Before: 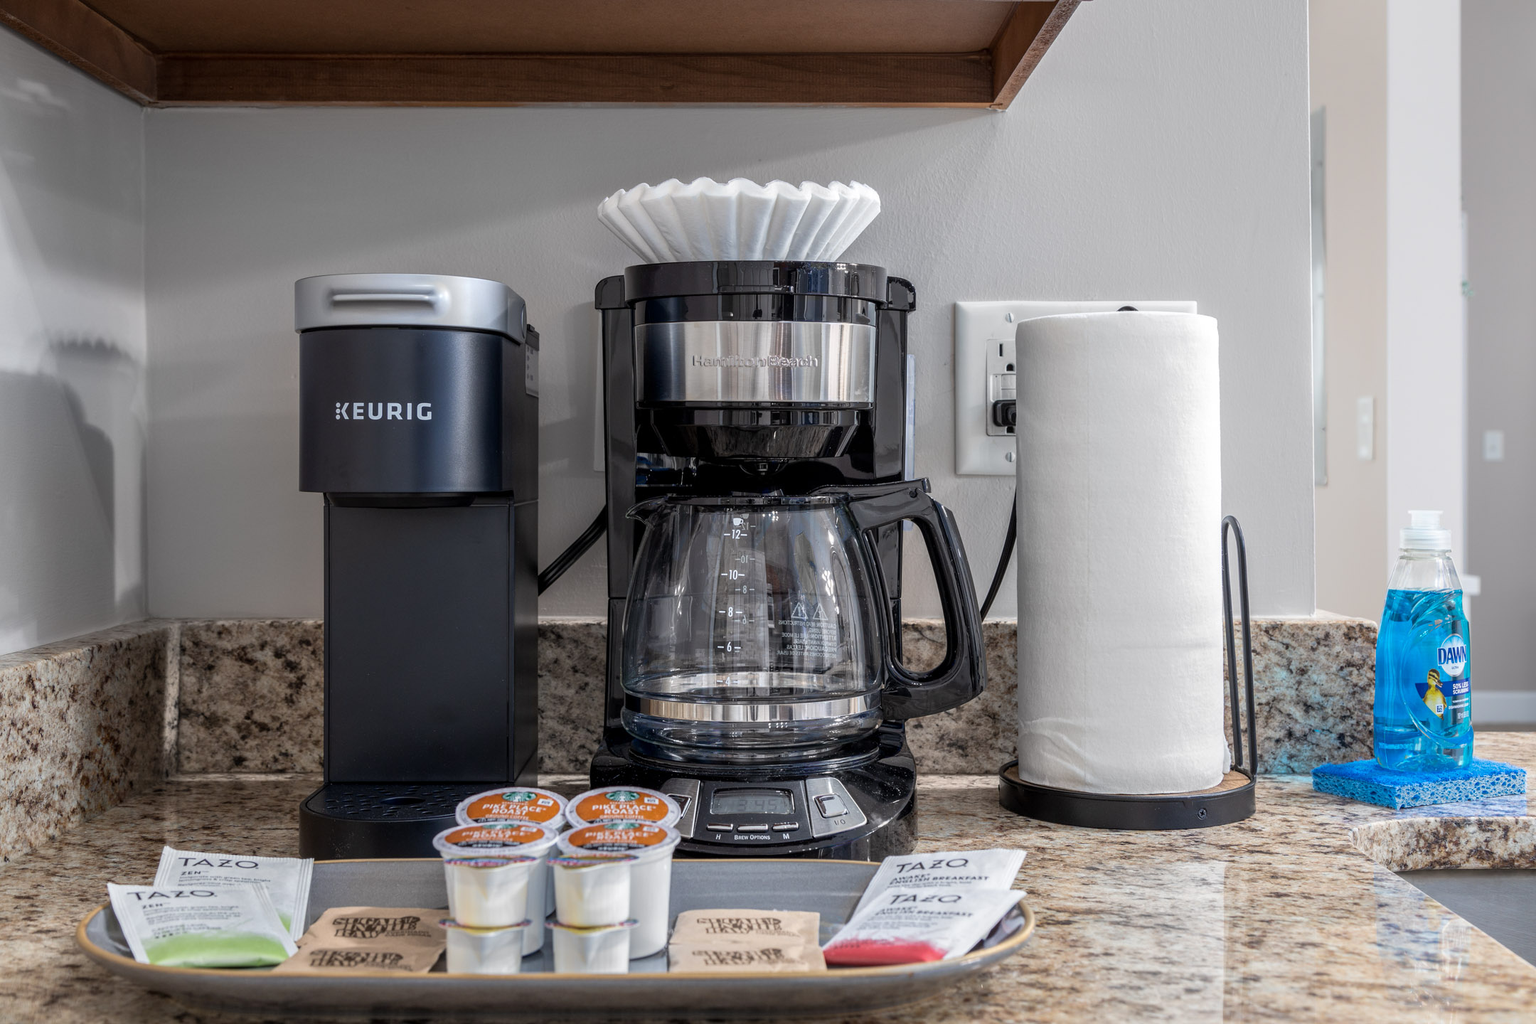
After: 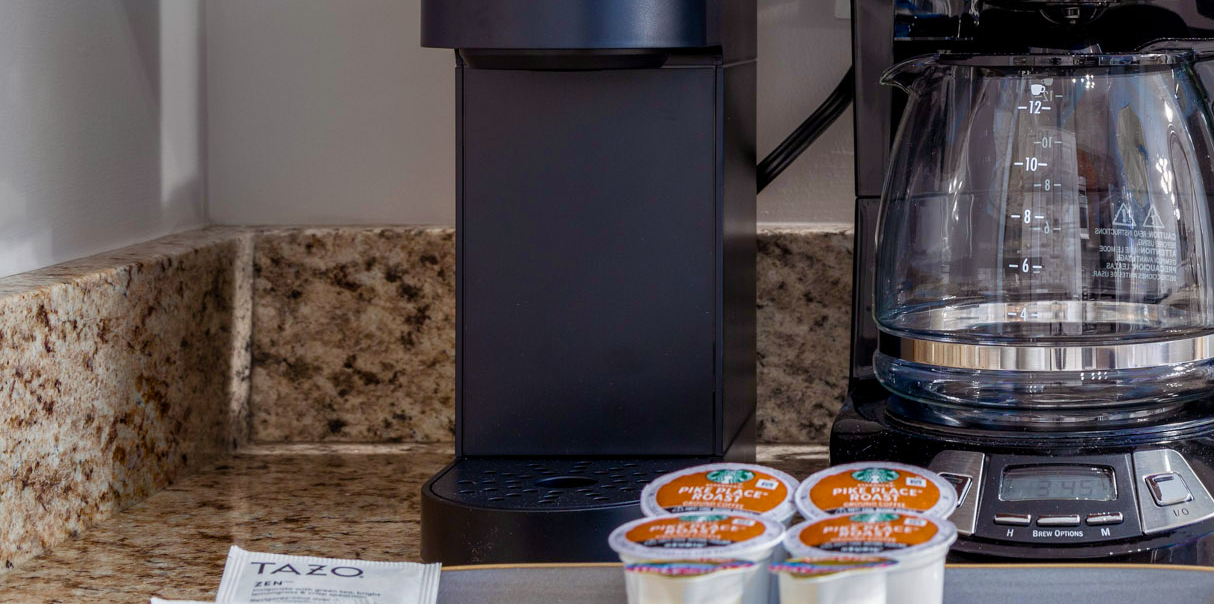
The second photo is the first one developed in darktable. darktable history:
velvia: on, module defaults
crop: top 44.74%, right 43.755%, bottom 13.295%
color balance rgb: shadows lift › chroma 1.027%, shadows lift › hue 27.92°, perceptual saturation grading › global saturation 20%, perceptual saturation grading › highlights -25.085%, perceptual saturation grading › shadows 49.525%
